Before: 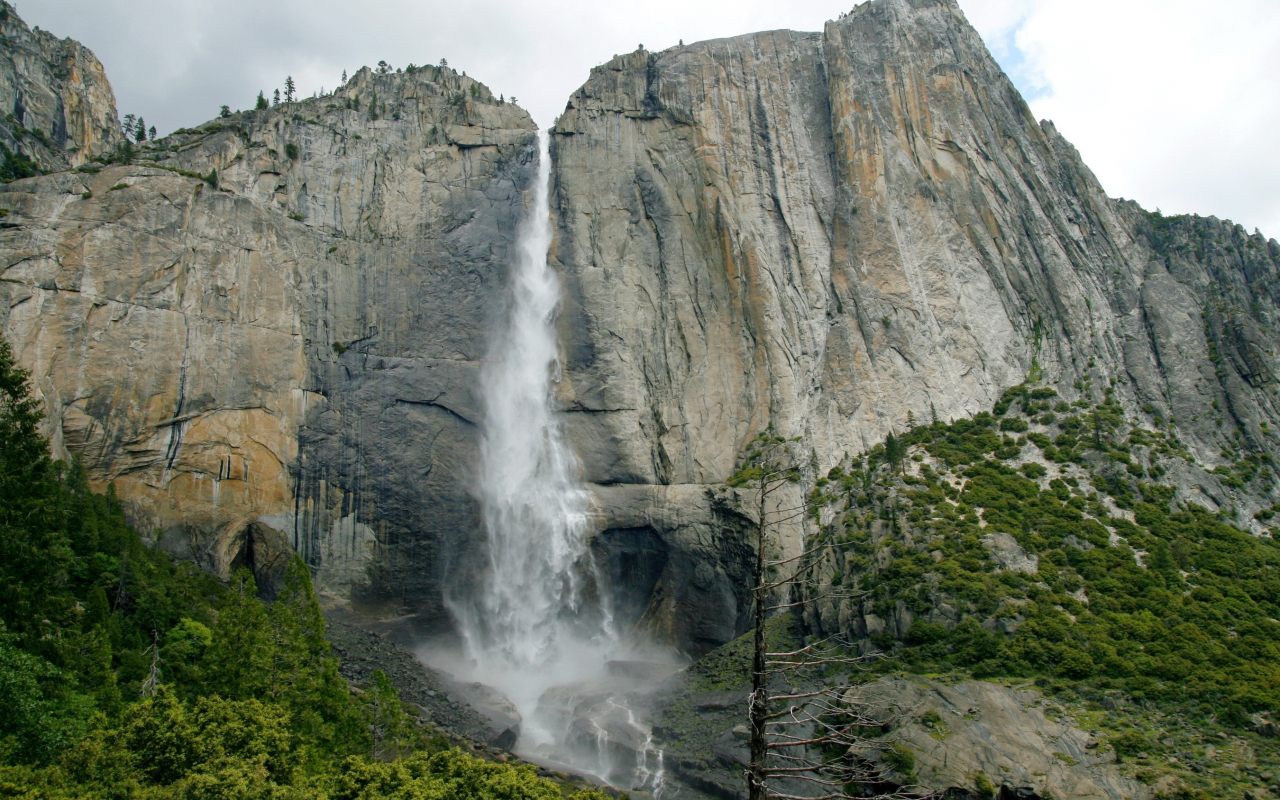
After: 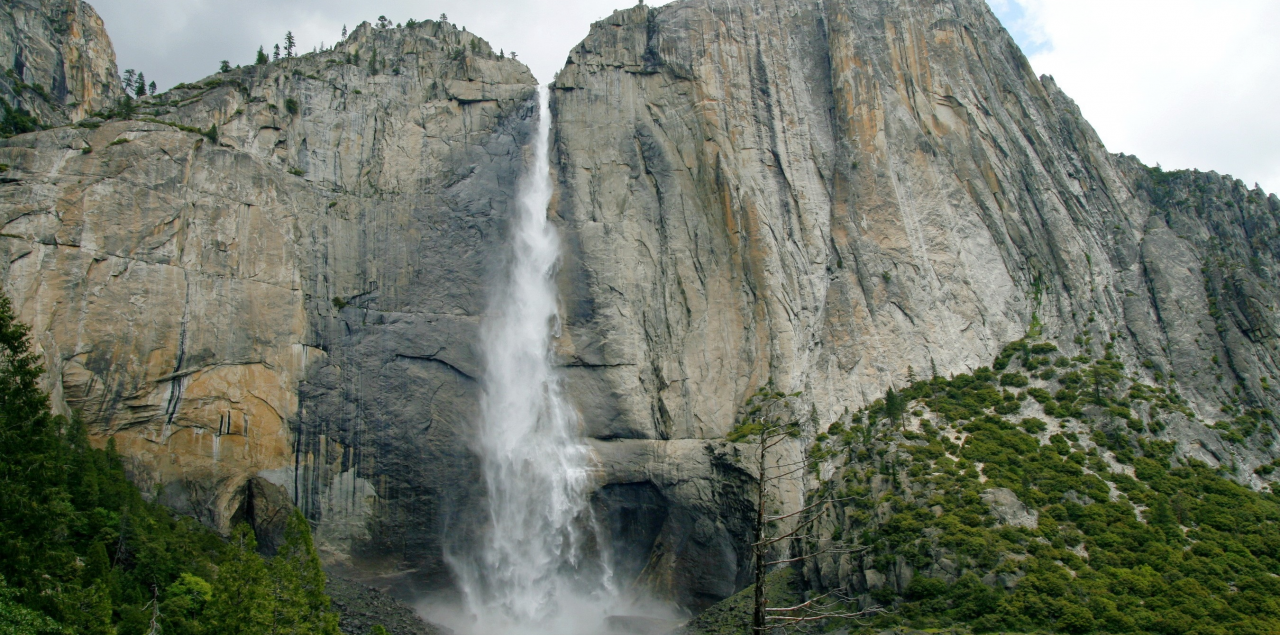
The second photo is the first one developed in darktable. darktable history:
crop and rotate: top 5.65%, bottom 14.93%
